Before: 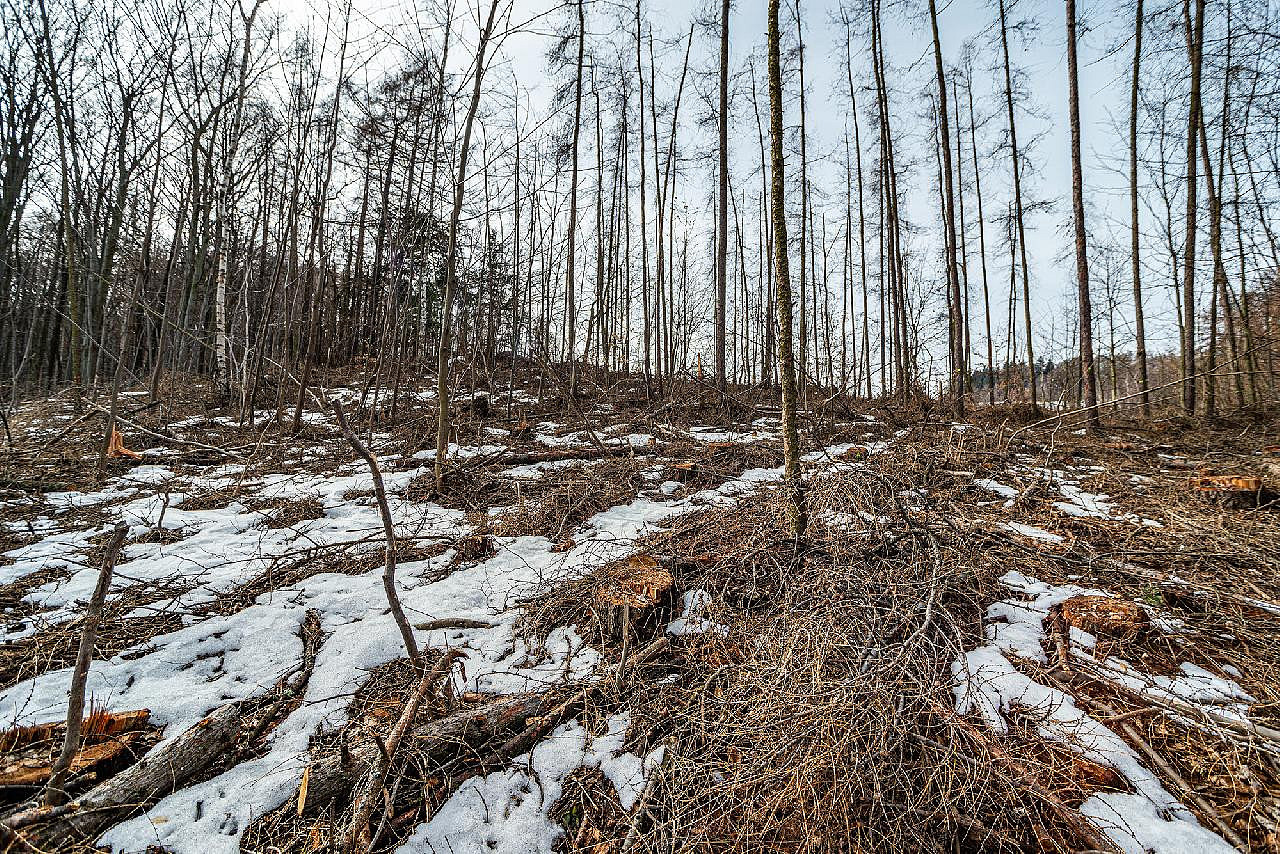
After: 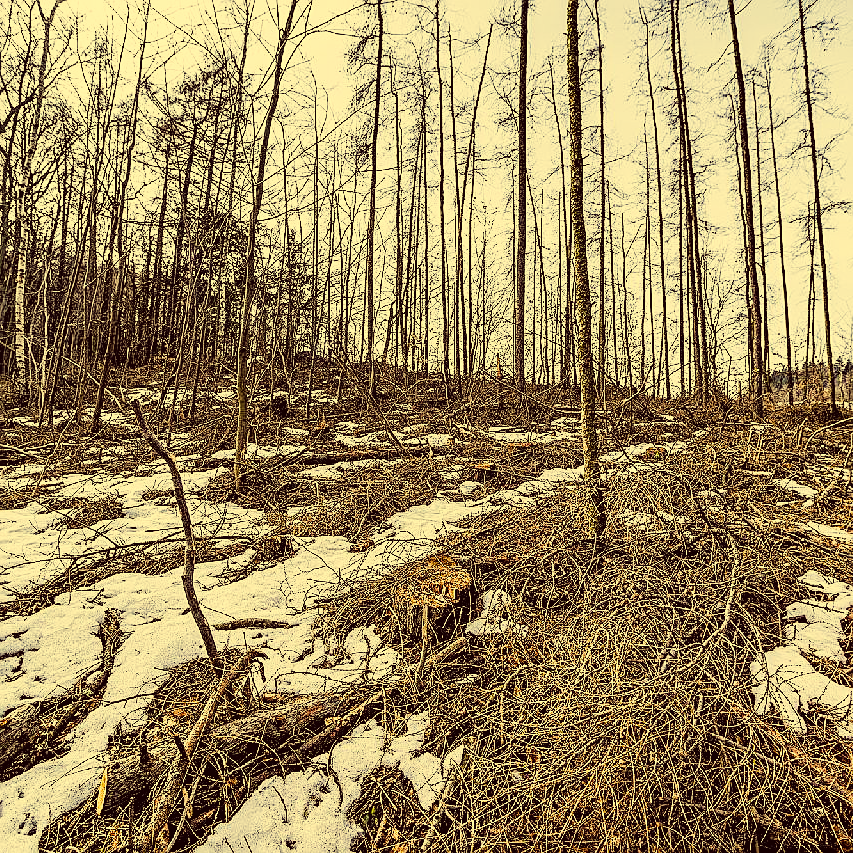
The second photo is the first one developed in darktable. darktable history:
crop and rotate: left 15.754%, right 17.579%
filmic rgb: black relative exposure -5 EV, hardness 2.88, contrast 1.3, highlights saturation mix -30%
color correction: highlights a* -0.482, highlights b* 40, shadows a* 9.8, shadows b* -0.161
sharpen: on, module defaults
exposure: black level correction 0, exposure 0.7 EV, compensate exposure bias true, compensate highlight preservation false
